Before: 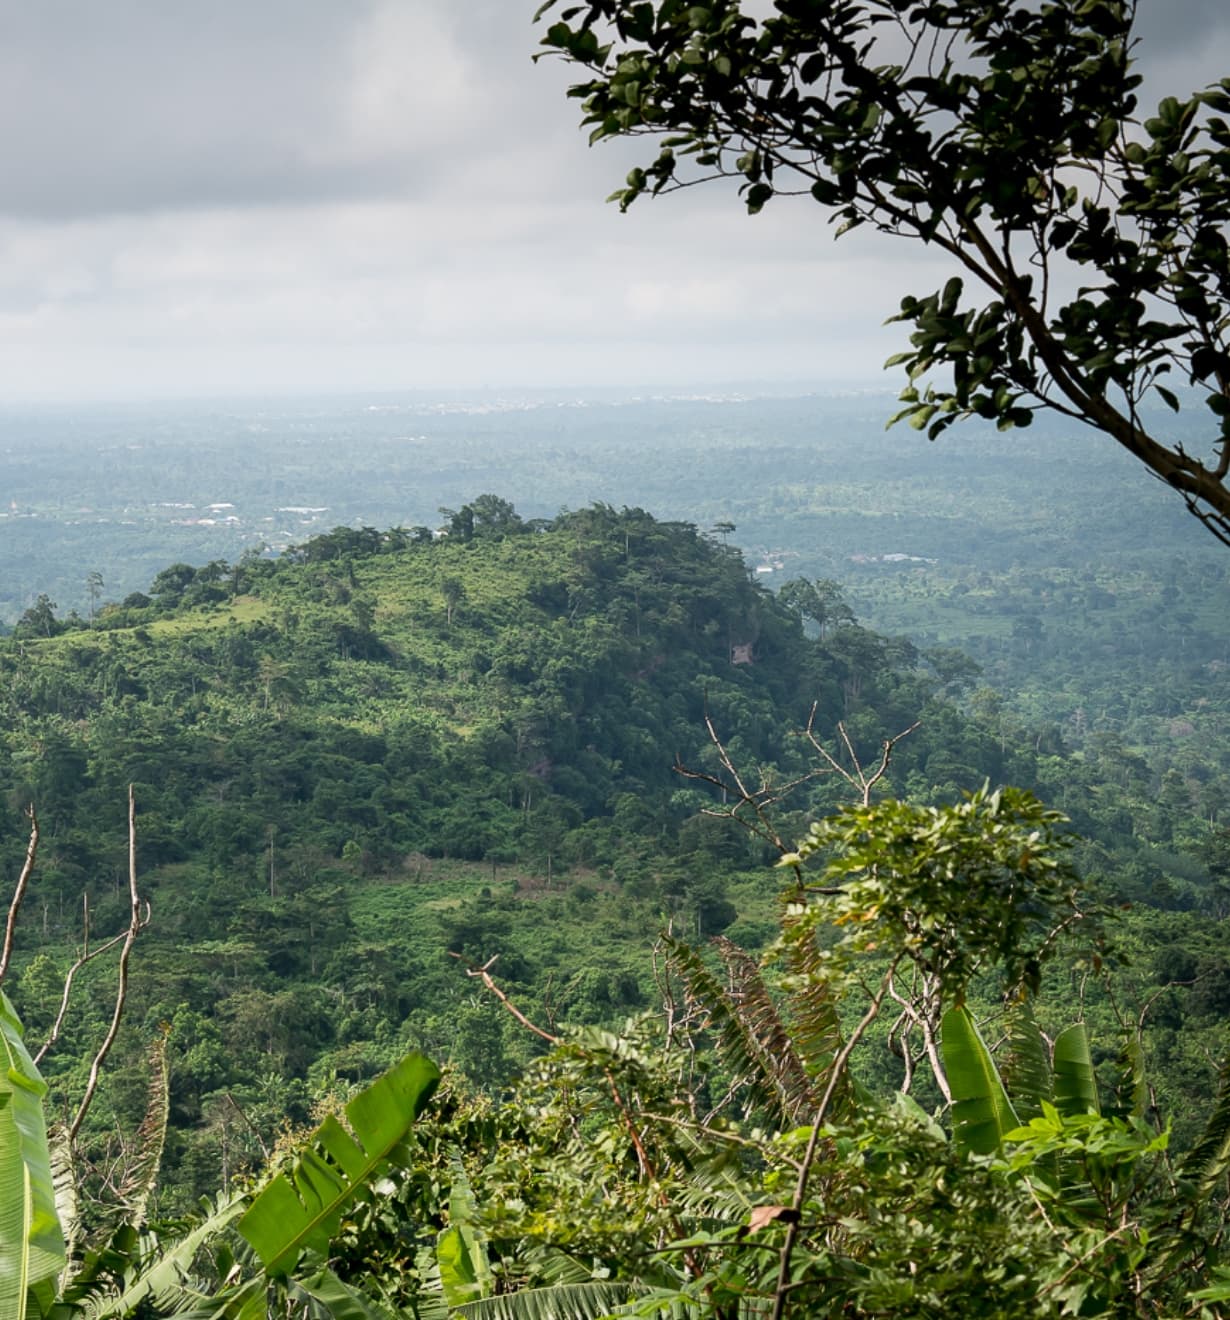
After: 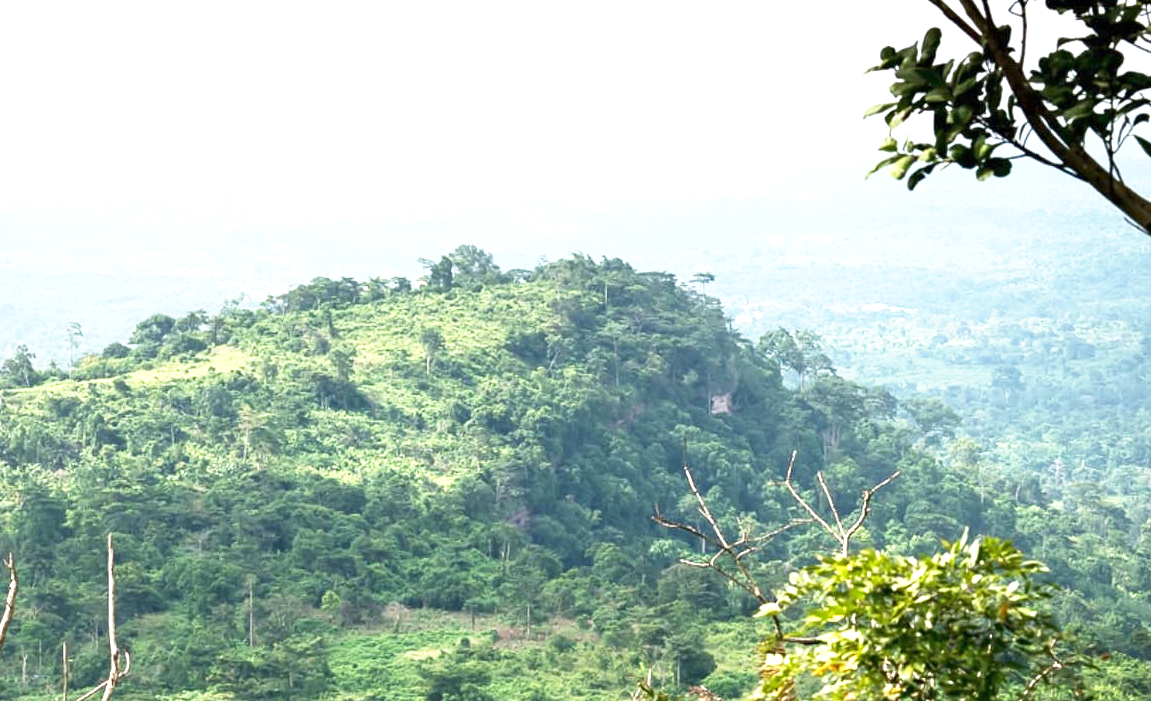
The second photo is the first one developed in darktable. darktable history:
crop: left 1.779%, top 19.012%, right 4.621%, bottom 27.846%
base curve: curves: ch0 [(0, 0) (0.688, 0.865) (1, 1)], preserve colors none
exposure: black level correction 0, exposure 1.285 EV, compensate exposure bias true, compensate highlight preservation false
